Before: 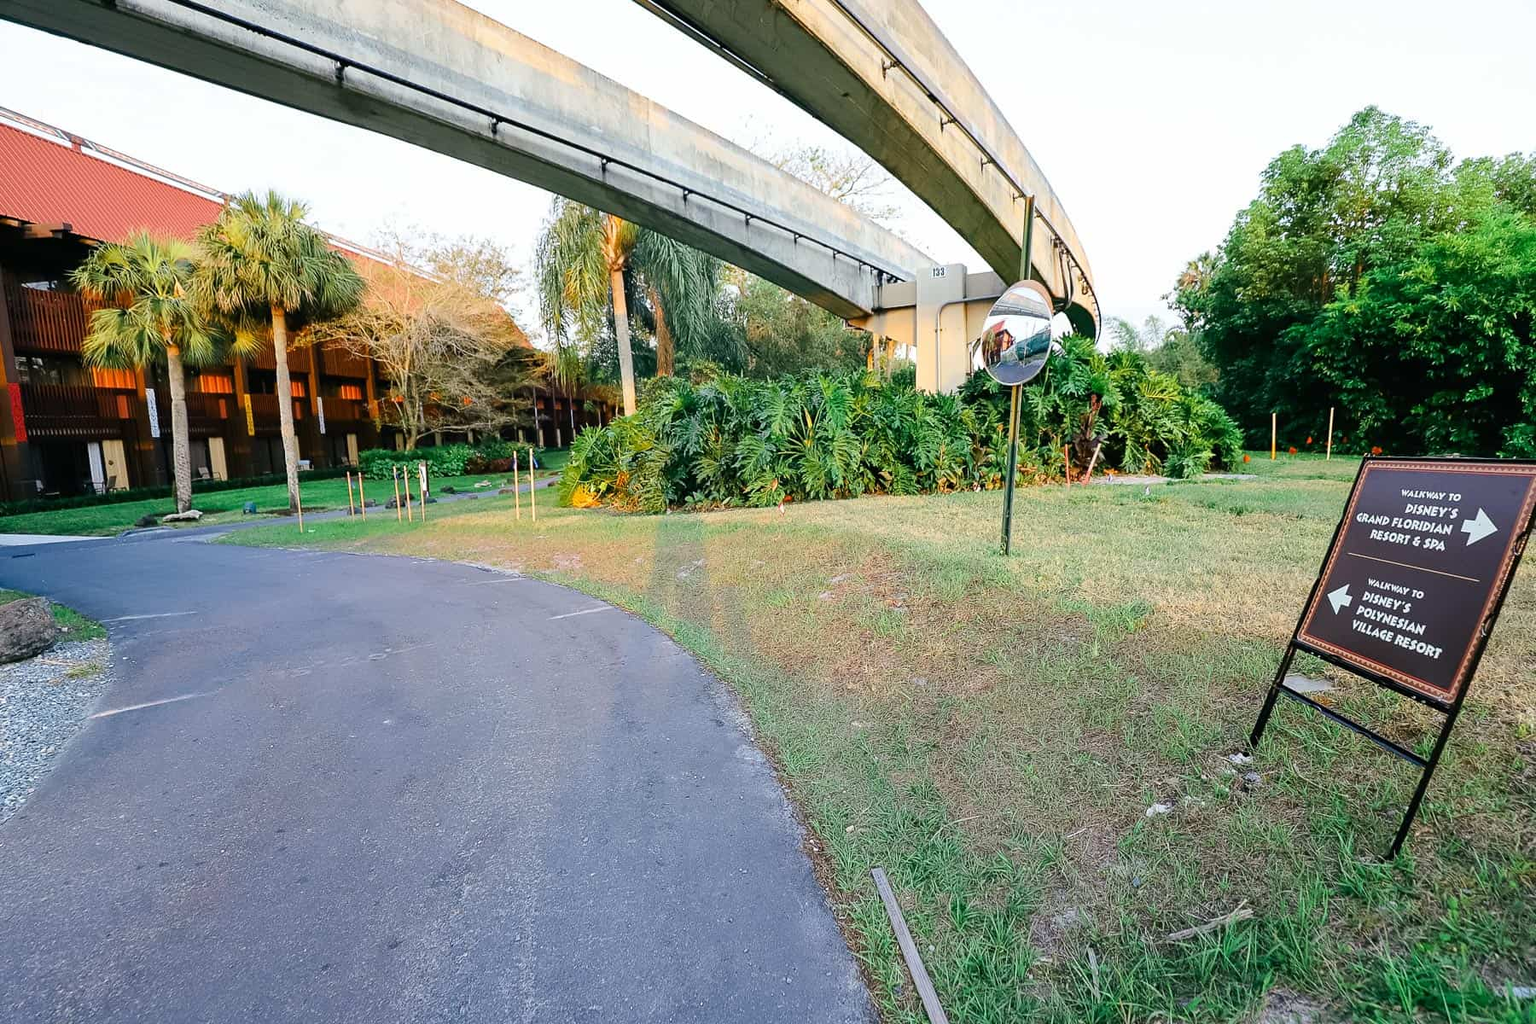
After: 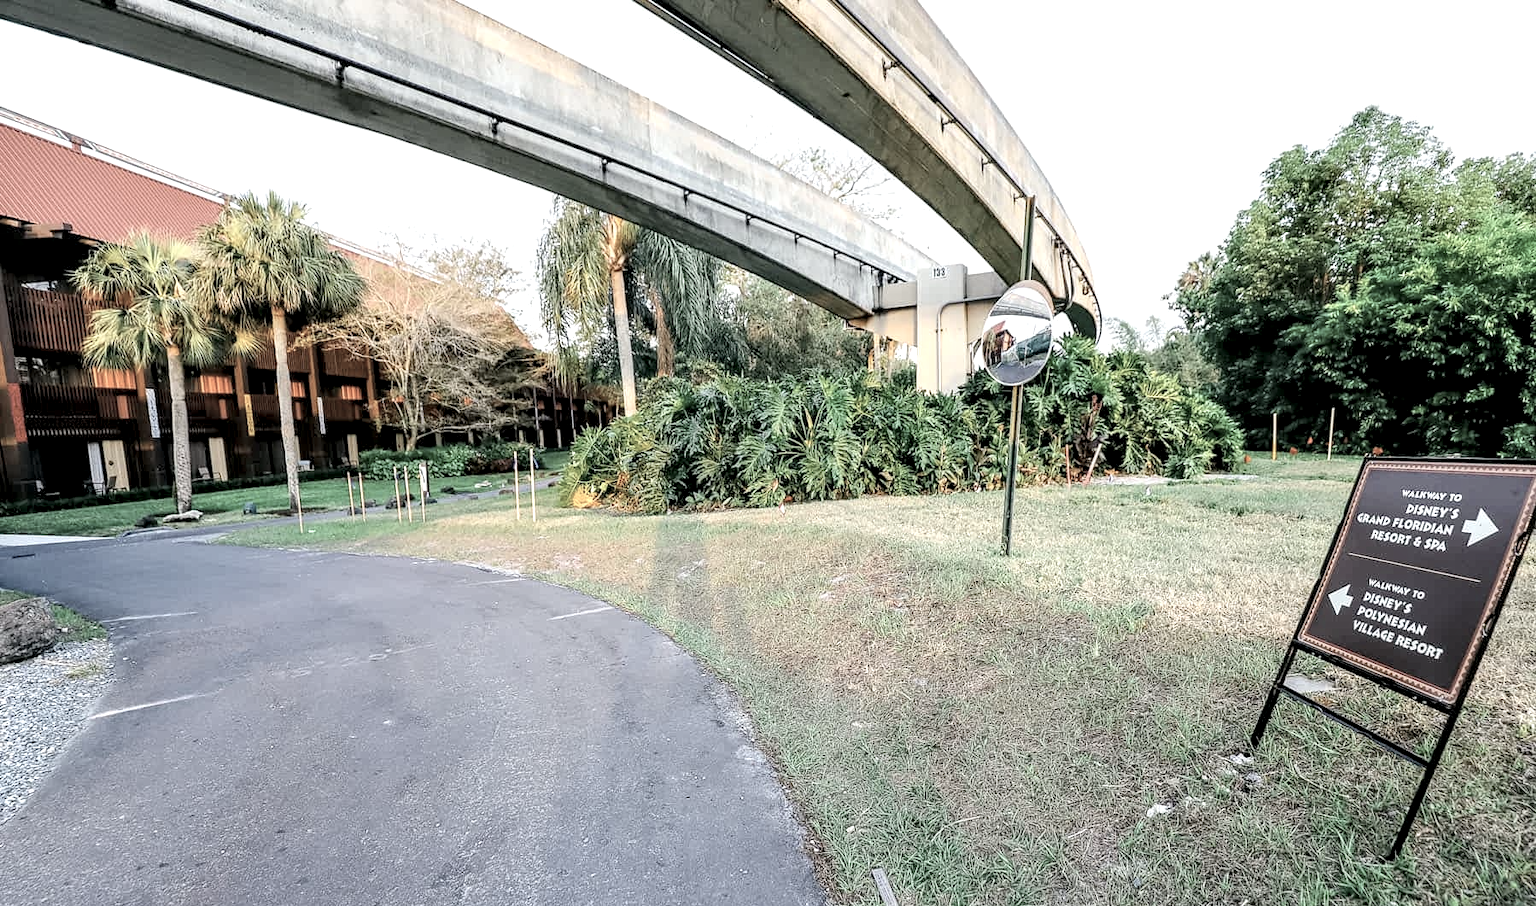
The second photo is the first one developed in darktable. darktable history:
contrast brightness saturation: brightness 0.18, saturation -0.5
local contrast: highlights 65%, shadows 54%, detail 169%, midtone range 0.514
crop and rotate: top 0%, bottom 11.49%
